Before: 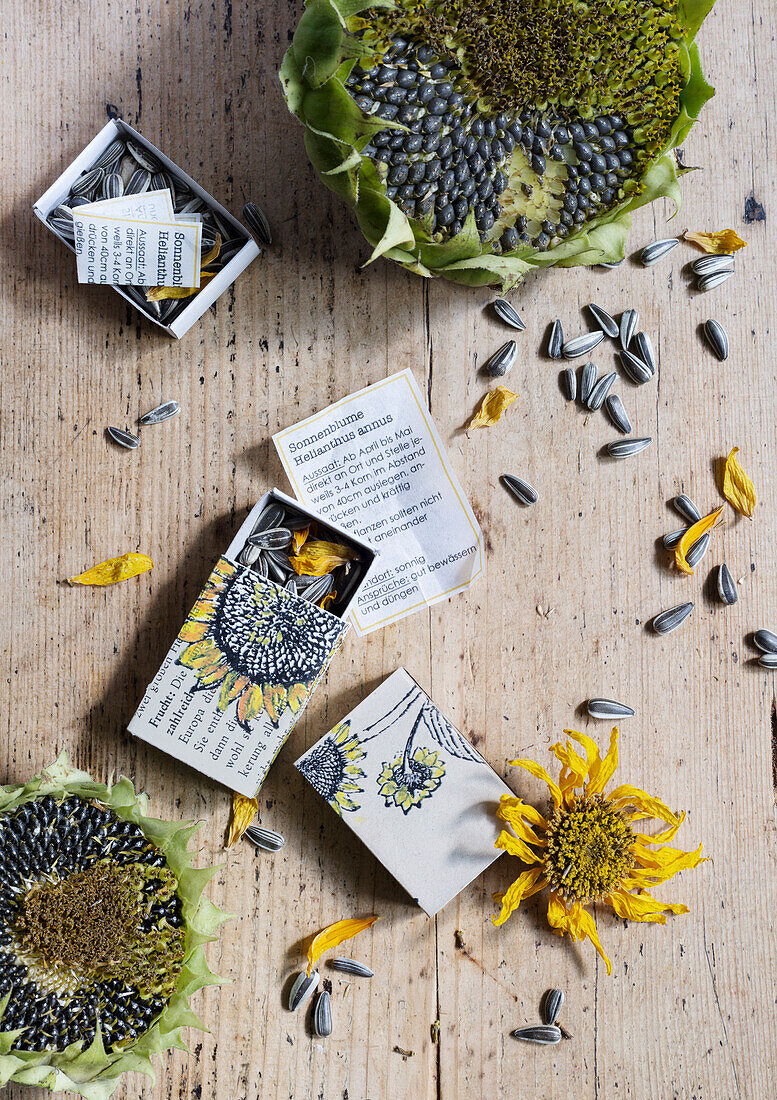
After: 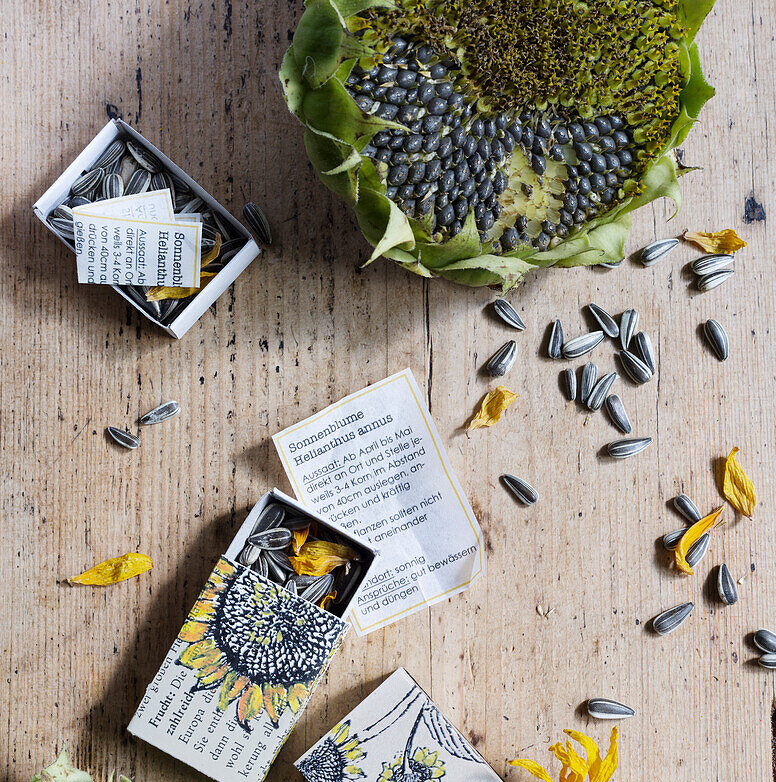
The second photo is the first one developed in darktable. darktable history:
crop: right 0%, bottom 28.89%
